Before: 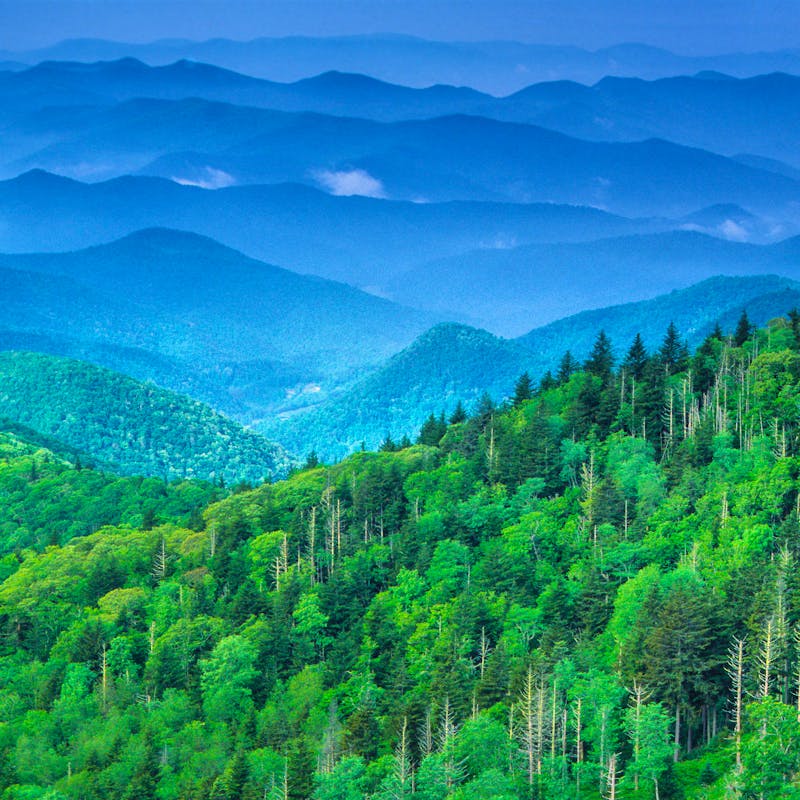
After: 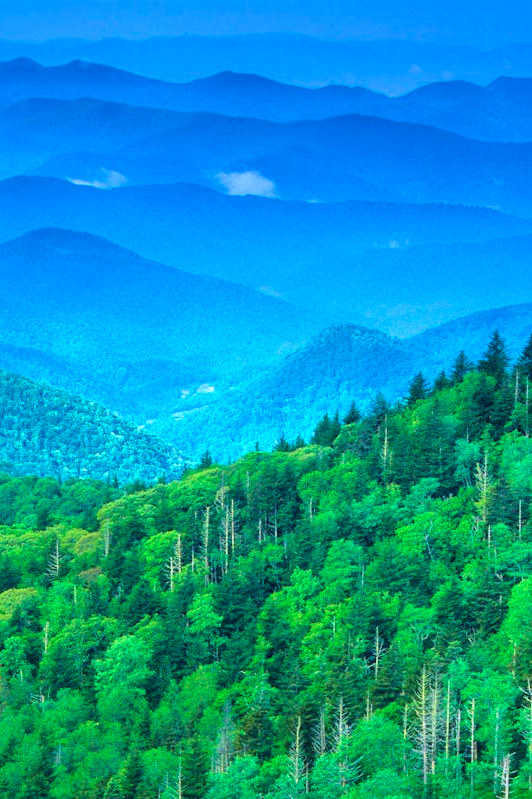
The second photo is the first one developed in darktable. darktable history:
crop and rotate: left 13.44%, right 19.938%
color calibration: illuminant Planckian (black body), x 0.376, y 0.374, temperature 4112.07 K
exposure: exposure 0.19 EV, compensate exposure bias true, compensate highlight preservation false
